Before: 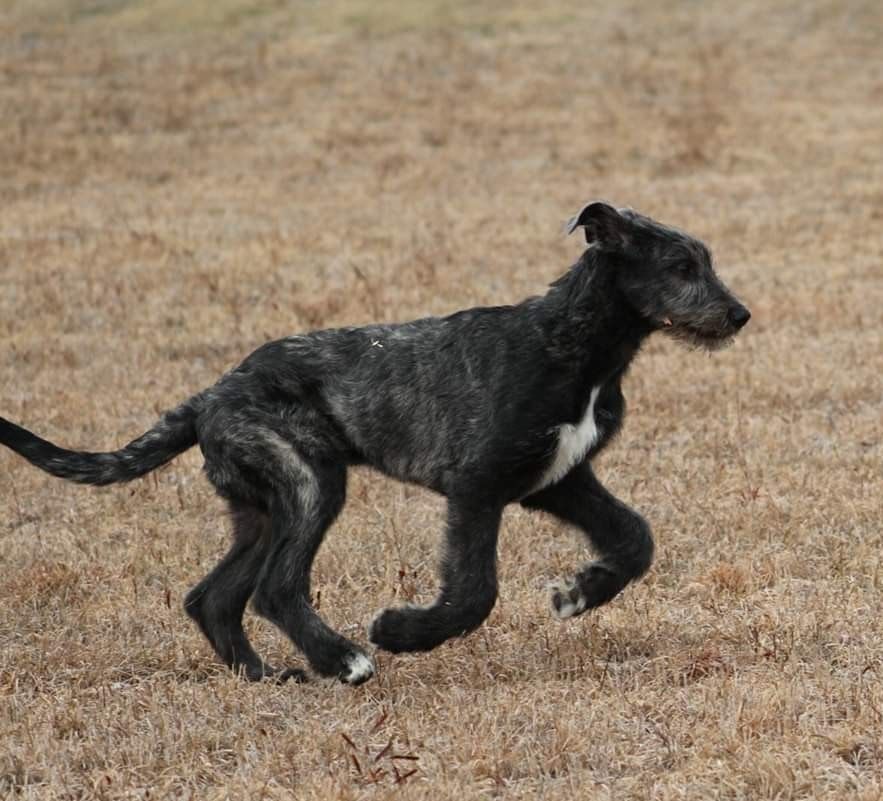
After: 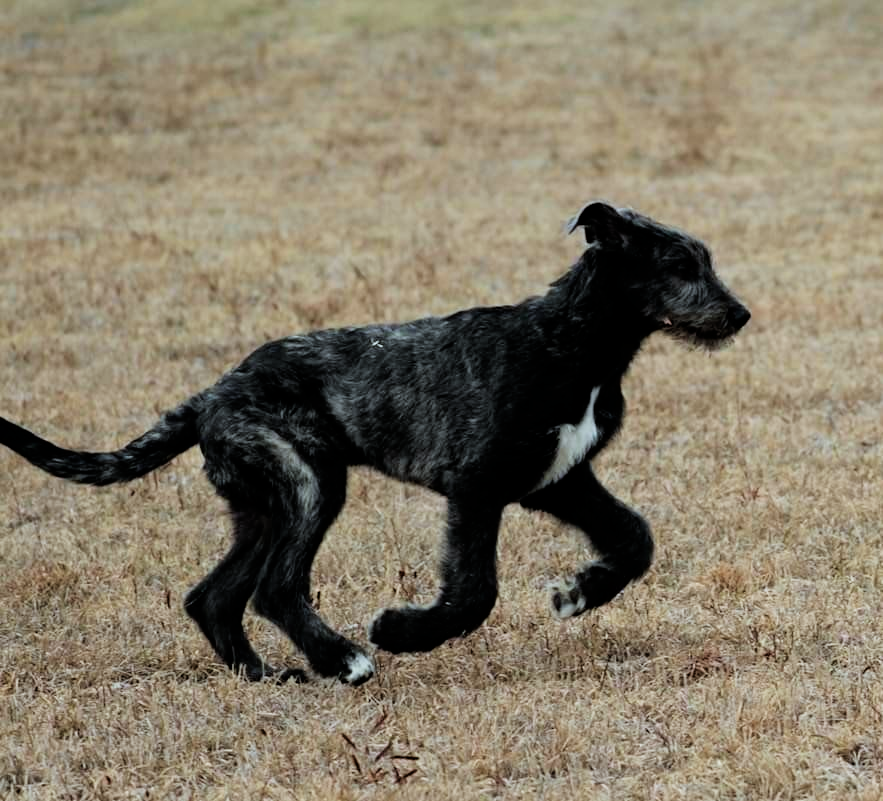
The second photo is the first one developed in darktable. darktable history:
filmic rgb: black relative exposure -5 EV, white relative exposure 3.2 EV, hardness 3.42, contrast 1.2, highlights saturation mix -50%
velvia: on, module defaults
white balance: red 0.925, blue 1.046
